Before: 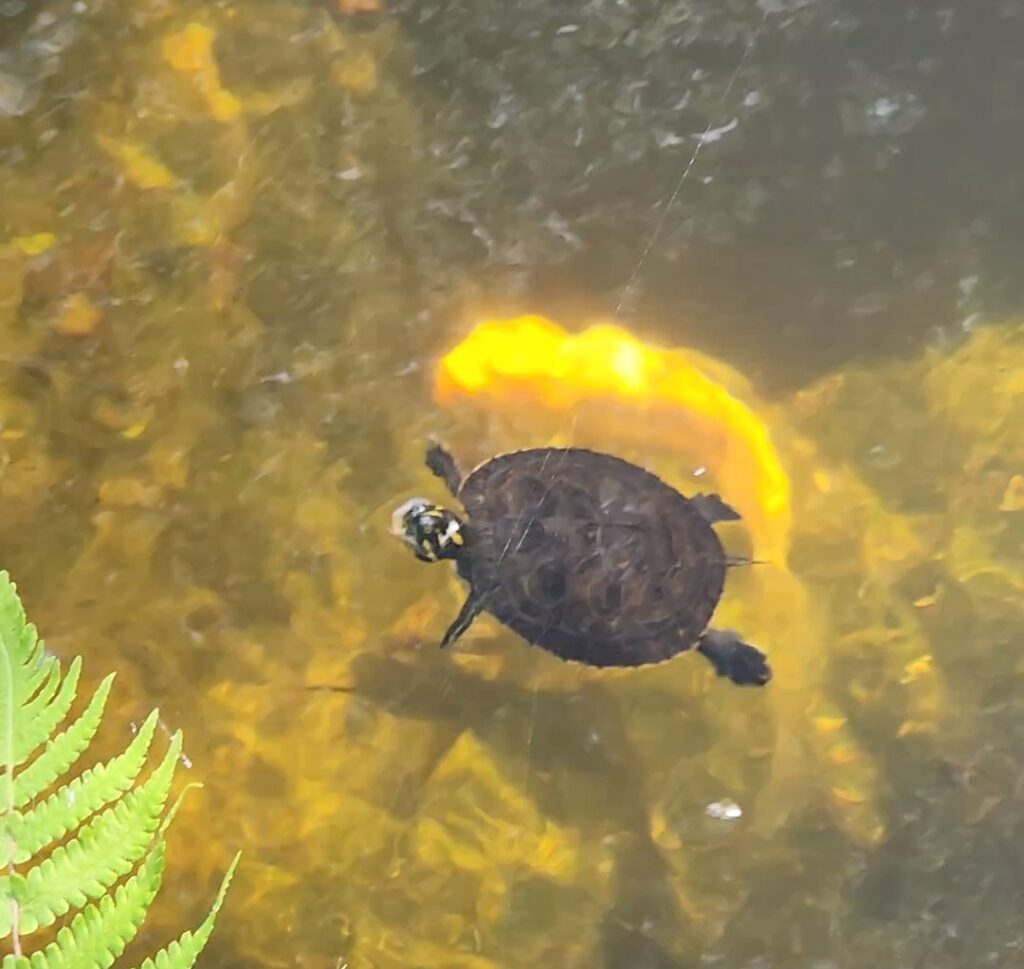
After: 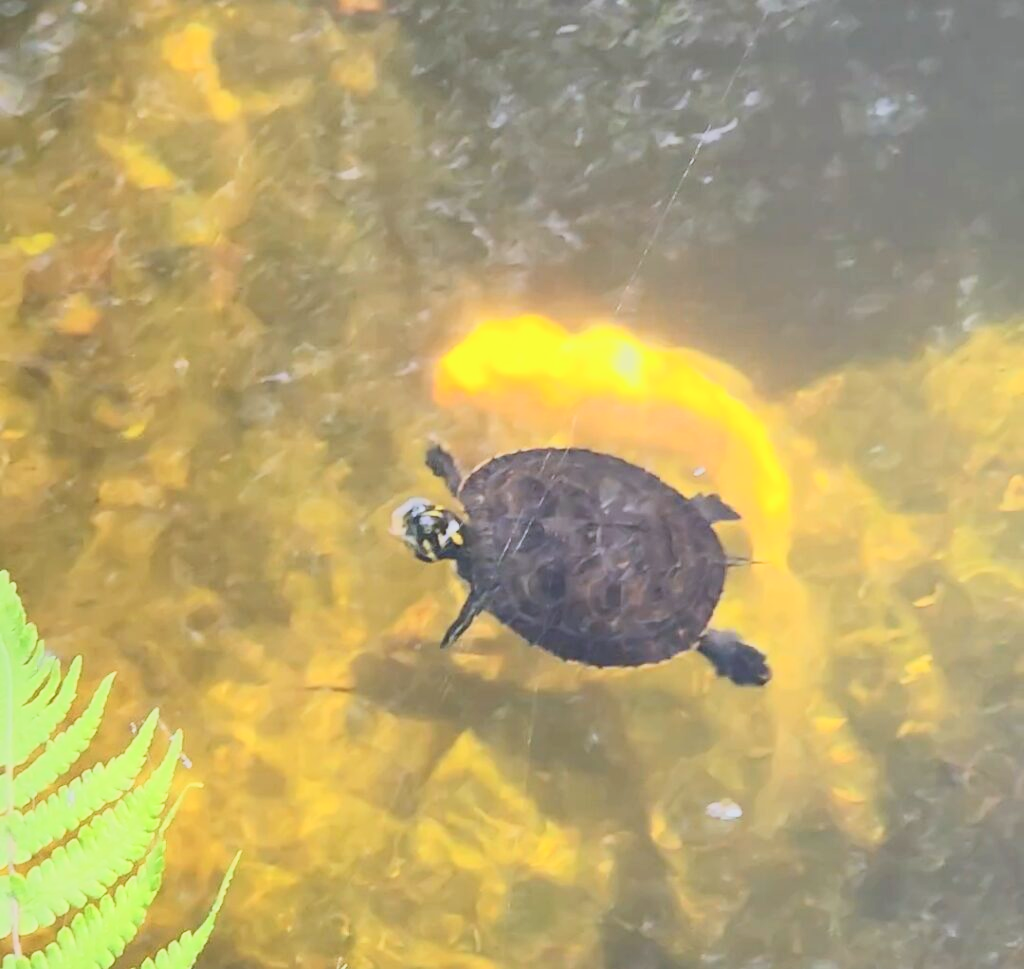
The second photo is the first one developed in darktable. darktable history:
tone equalizer: on, module defaults
color calibration: illuminant as shot in camera, x 0.358, y 0.373, temperature 4628.91 K
exposure: black level correction -0.002, exposure 0.708 EV, compensate exposure bias true, compensate highlight preservation false
tone curve: curves: ch0 [(0, 0.148) (0.191, 0.225) (0.712, 0.695) (0.864, 0.797) (1, 0.839)]
